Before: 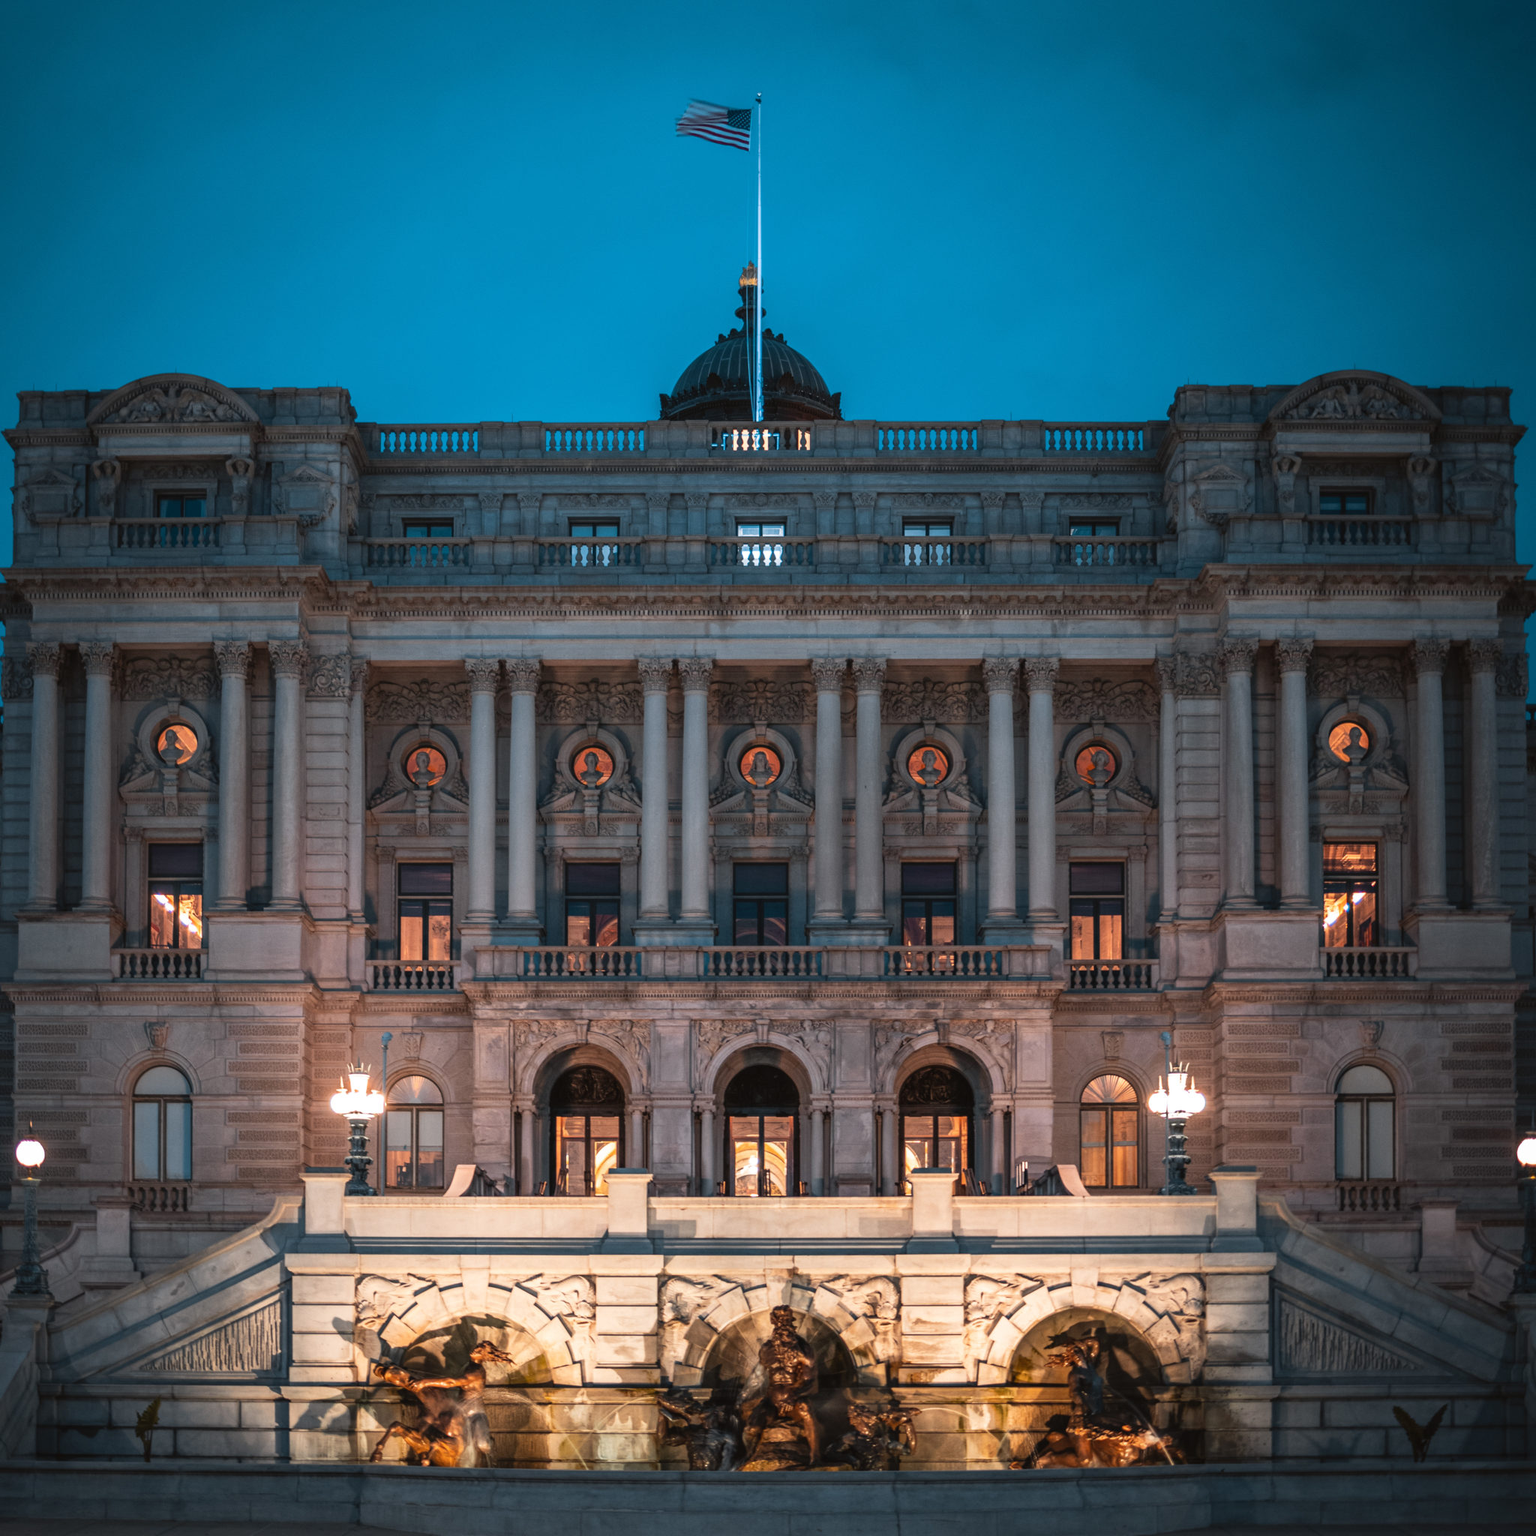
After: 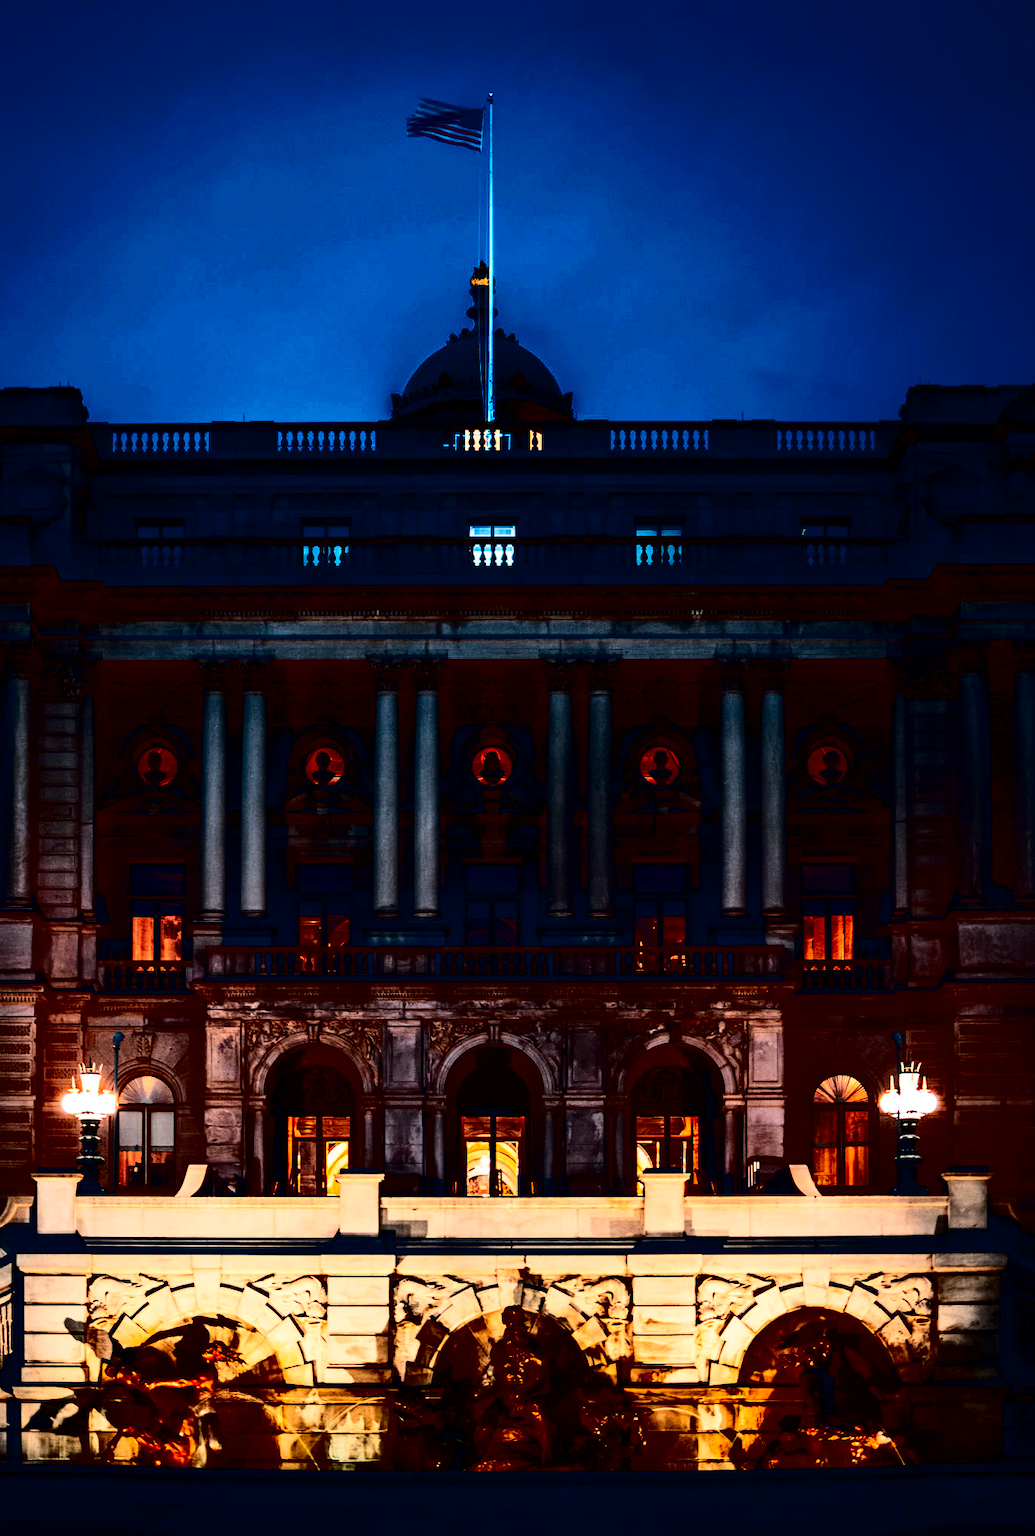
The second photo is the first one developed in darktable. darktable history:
crop and rotate: left 17.522%, right 15.073%
contrast brightness saturation: contrast 0.768, brightness -0.997, saturation 0.982
